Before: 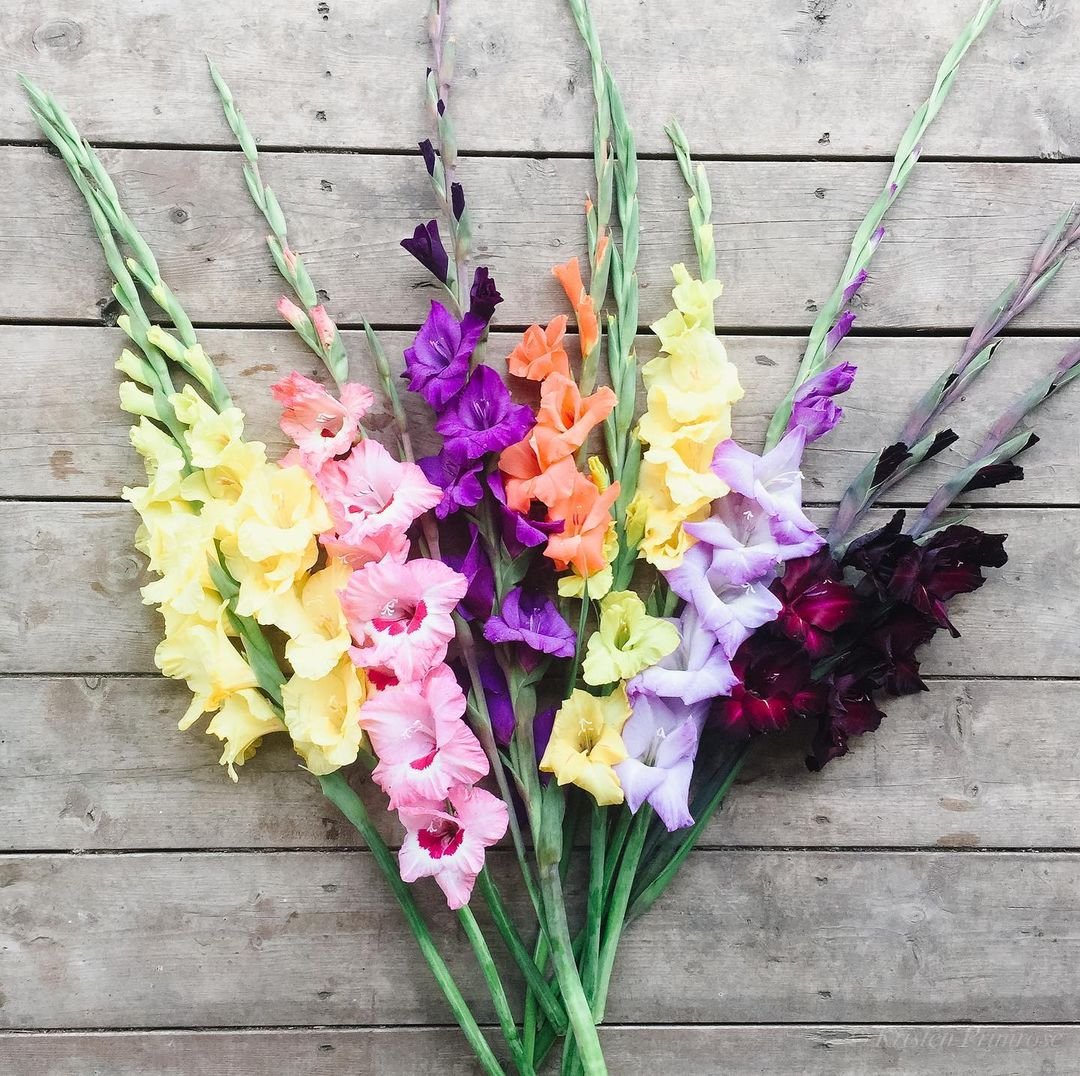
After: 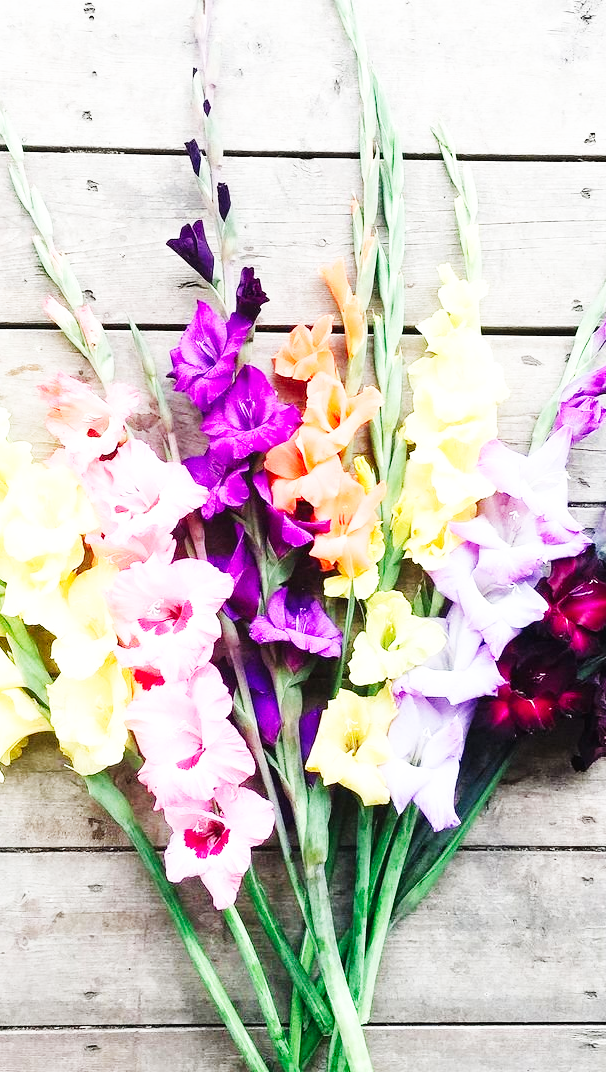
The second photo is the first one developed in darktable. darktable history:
crop: left 21.674%, right 22.086%
base curve: curves: ch0 [(0, 0.003) (0.001, 0.002) (0.006, 0.004) (0.02, 0.022) (0.048, 0.086) (0.094, 0.234) (0.162, 0.431) (0.258, 0.629) (0.385, 0.8) (0.548, 0.918) (0.751, 0.988) (1, 1)], preserve colors none
